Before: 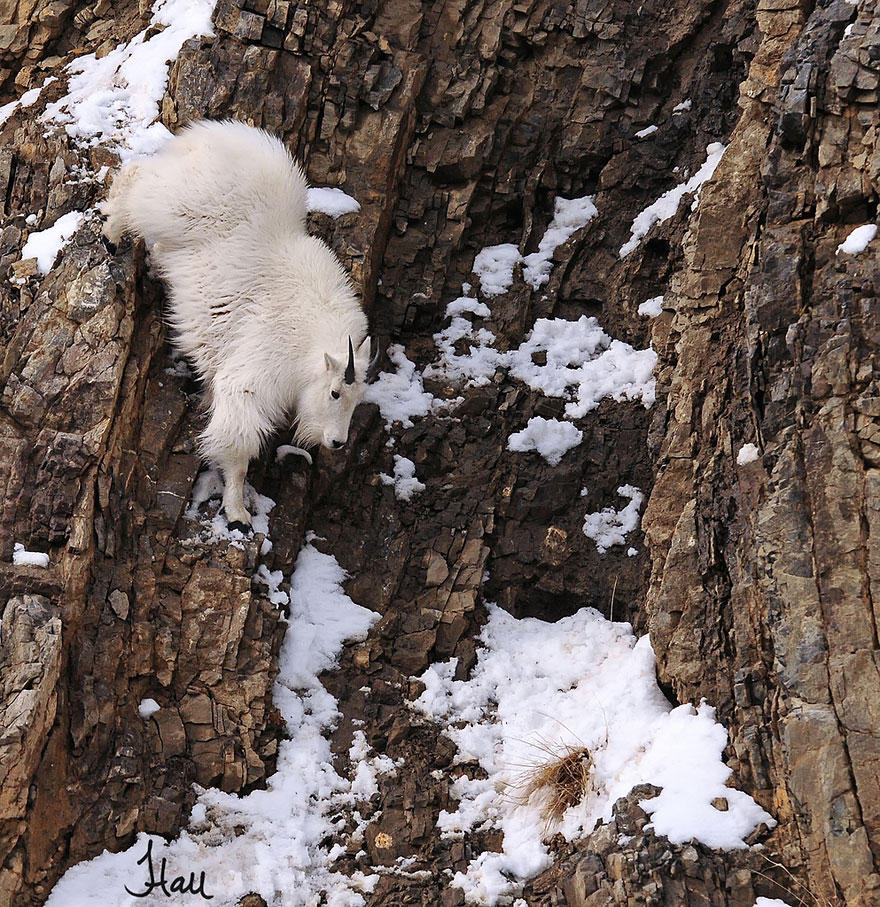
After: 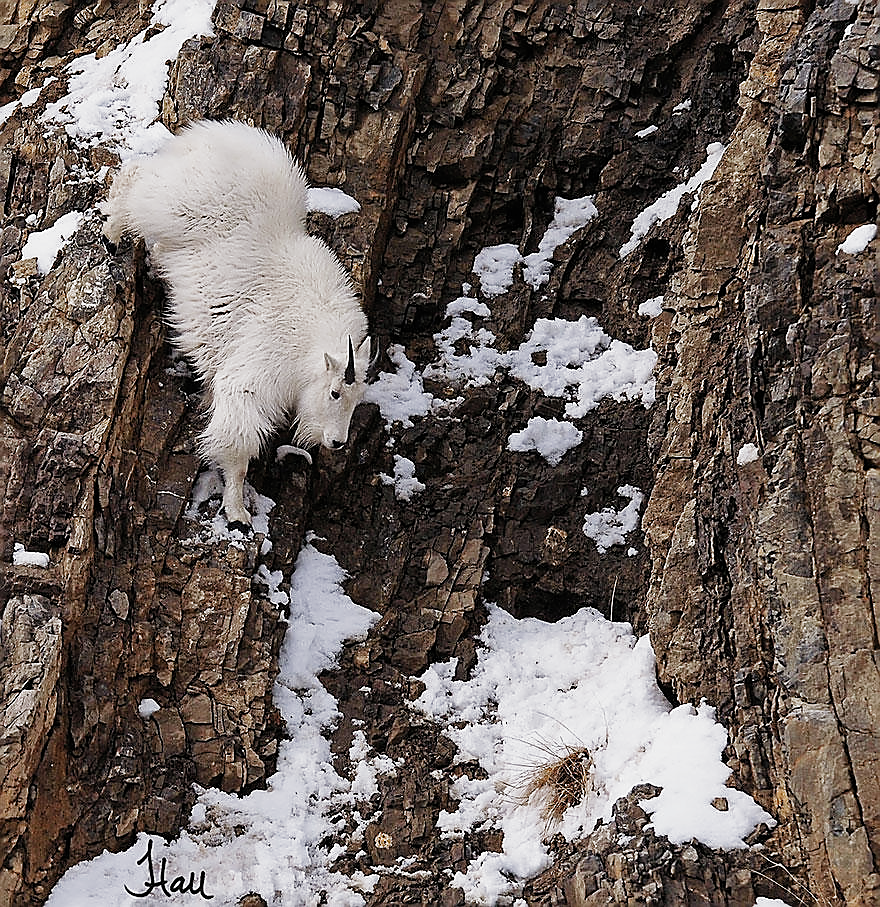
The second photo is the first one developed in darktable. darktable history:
filmic rgb: black relative exposure -9.46 EV, white relative exposure 3.02 EV, hardness 6.15, preserve chrominance no, color science v5 (2021)
sharpen: radius 1.349, amount 1.255, threshold 0.792
